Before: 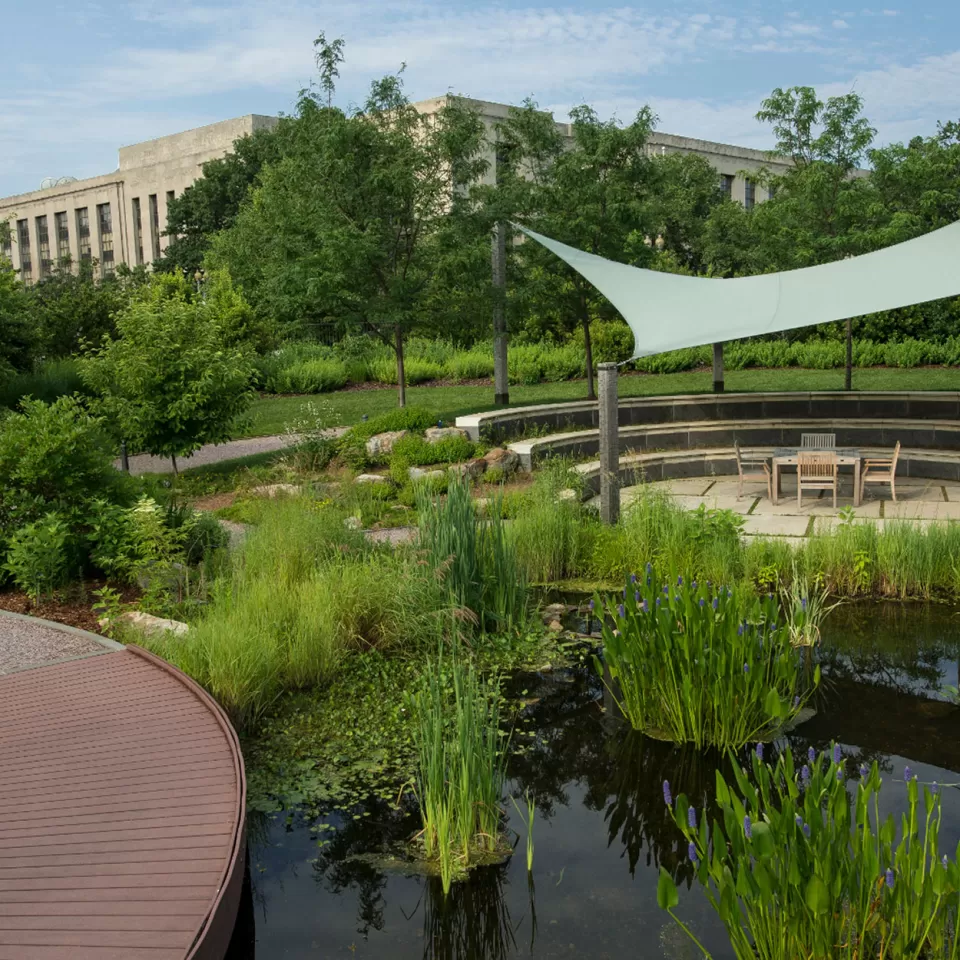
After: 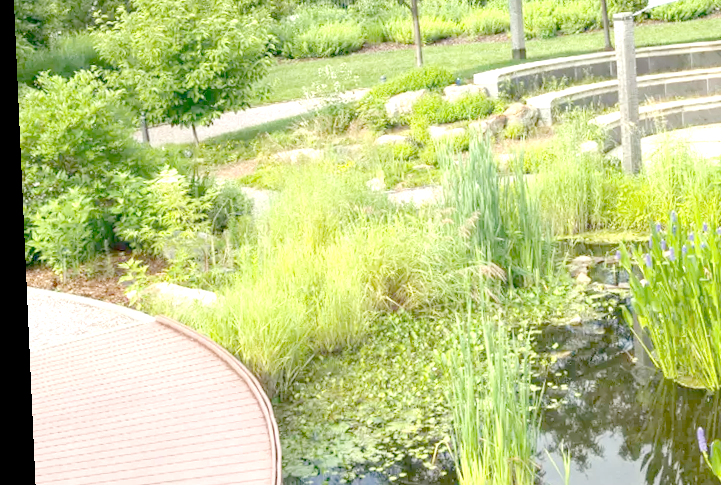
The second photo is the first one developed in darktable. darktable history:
rotate and perspective: rotation -2.56°, automatic cropping off
crop: top 36.498%, right 27.964%, bottom 14.995%
exposure: exposure 0.943 EV
